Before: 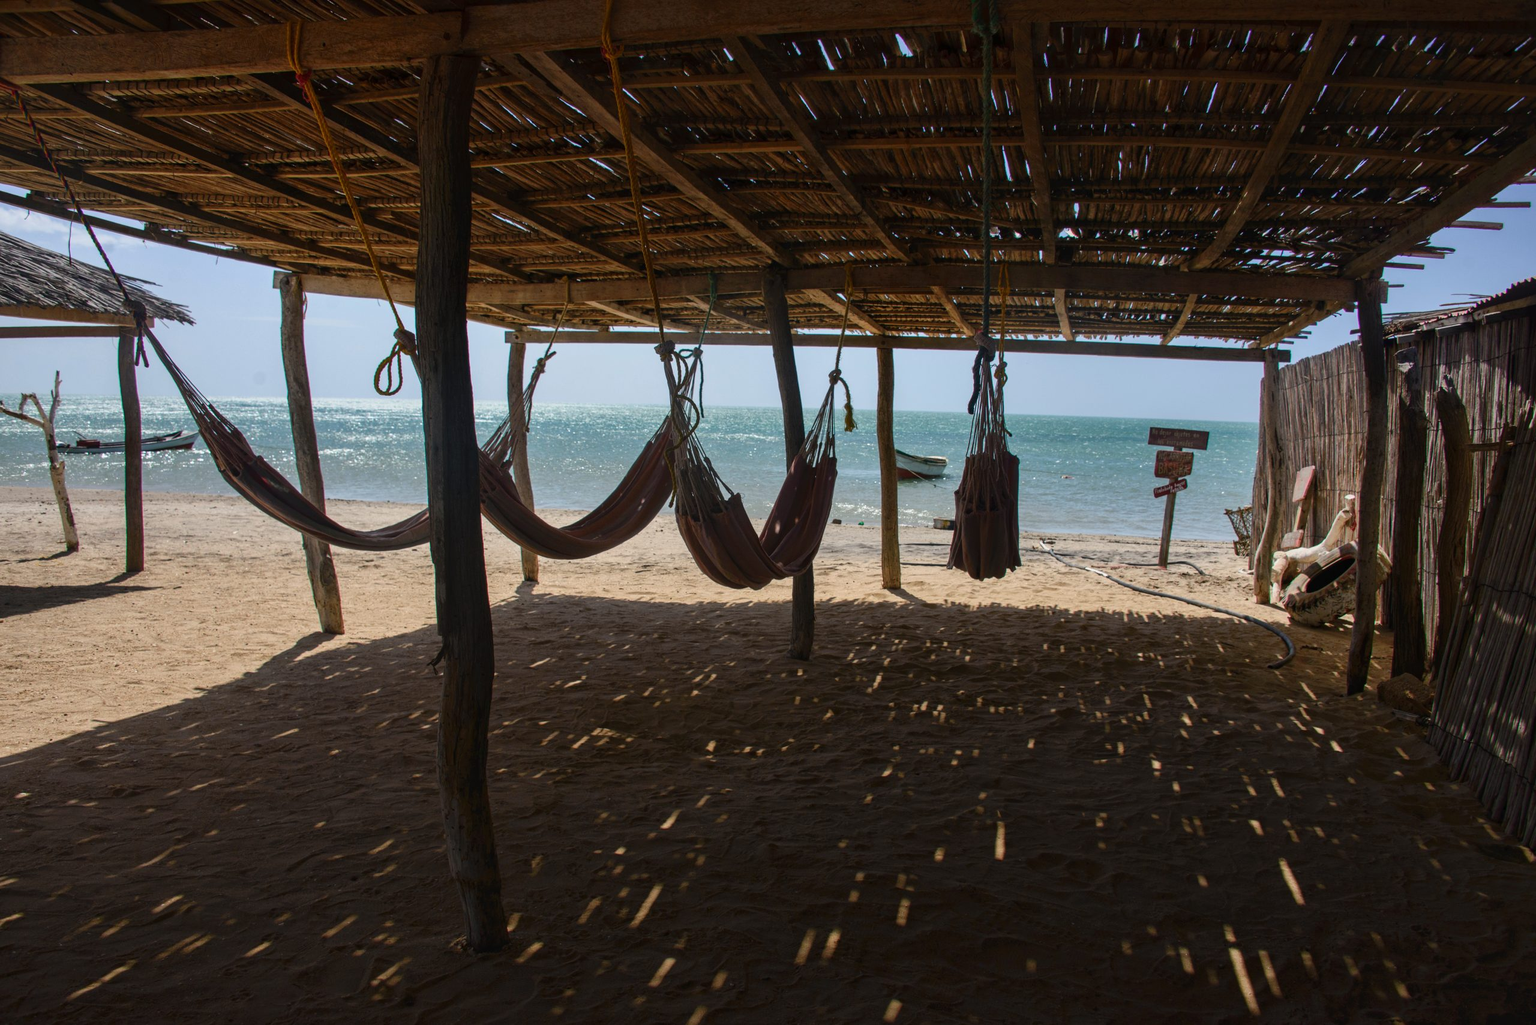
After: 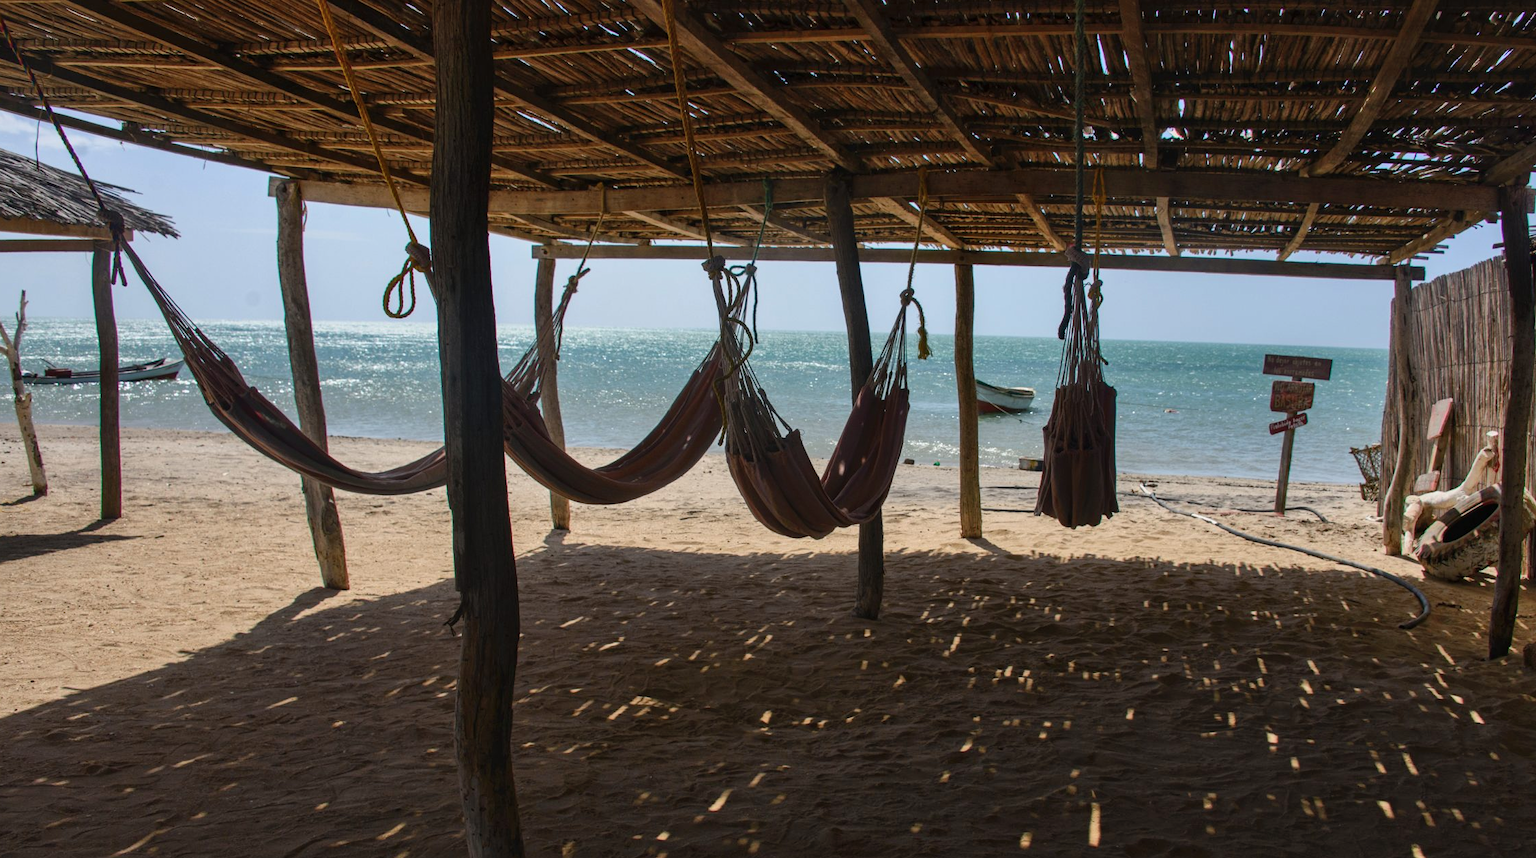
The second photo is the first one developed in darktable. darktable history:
crop and rotate: left 2.425%, top 11.305%, right 9.6%, bottom 15.08%
shadows and highlights: shadows 37.27, highlights -28.18, soften with gaussian
tone equalizer: on, module defaults
